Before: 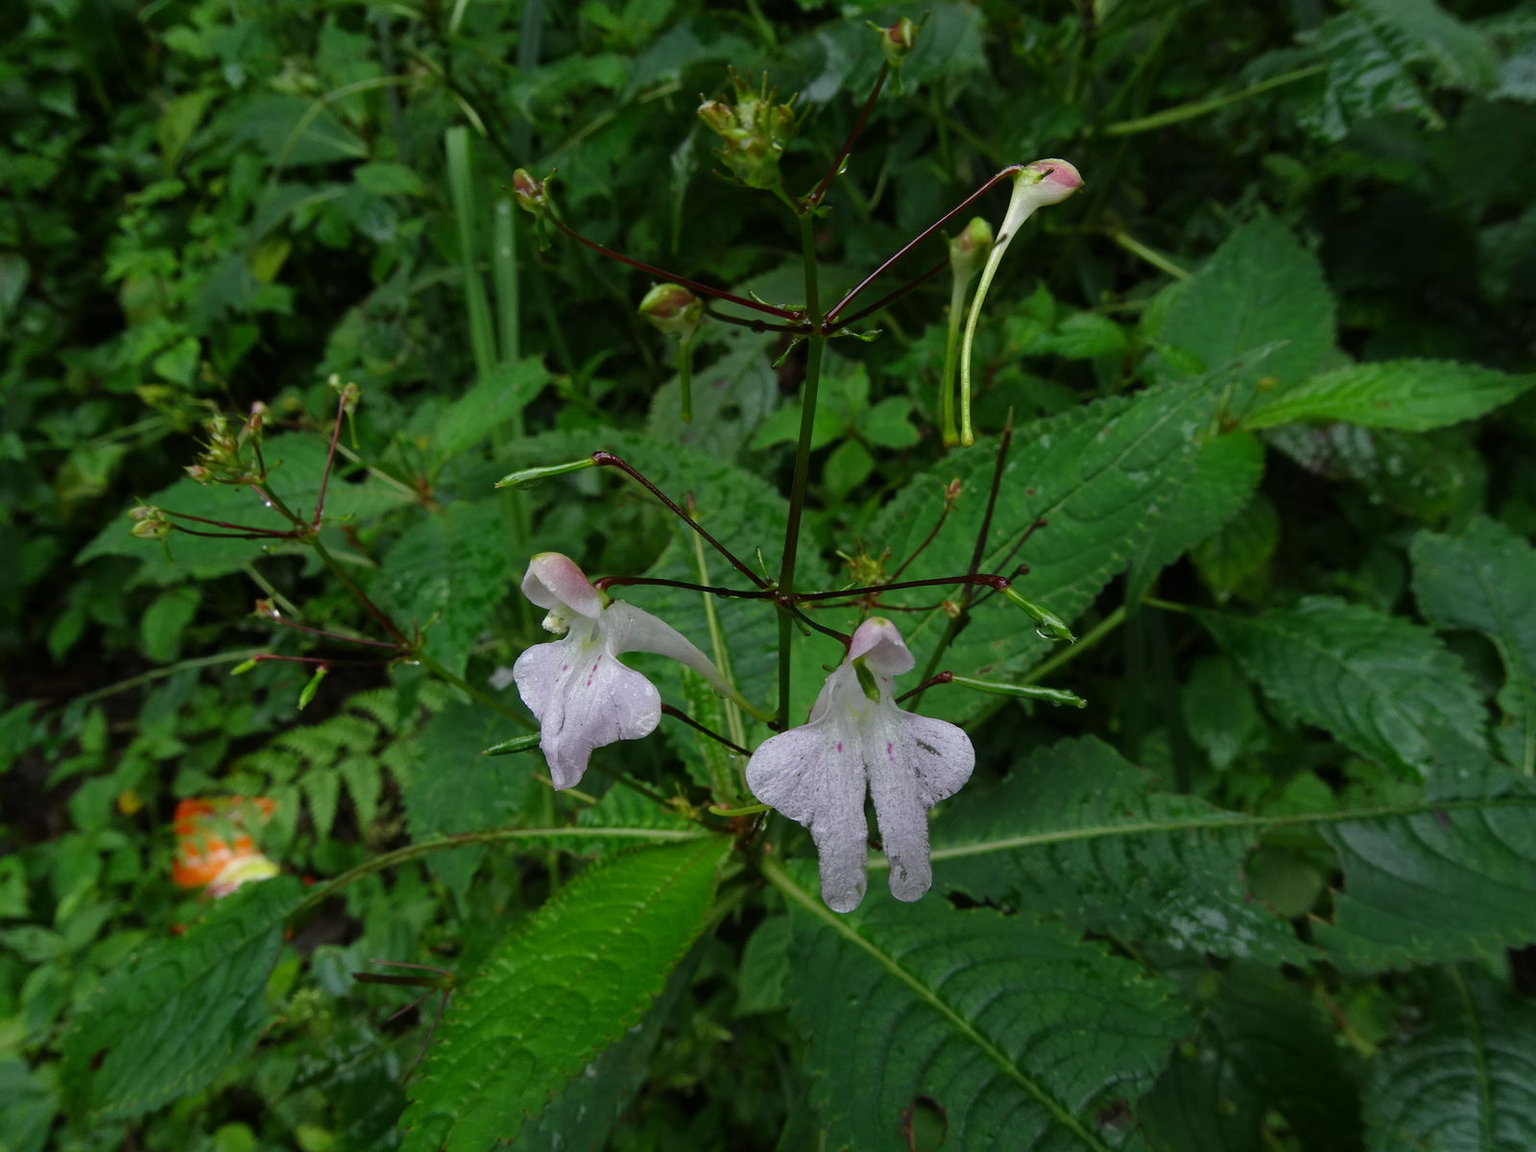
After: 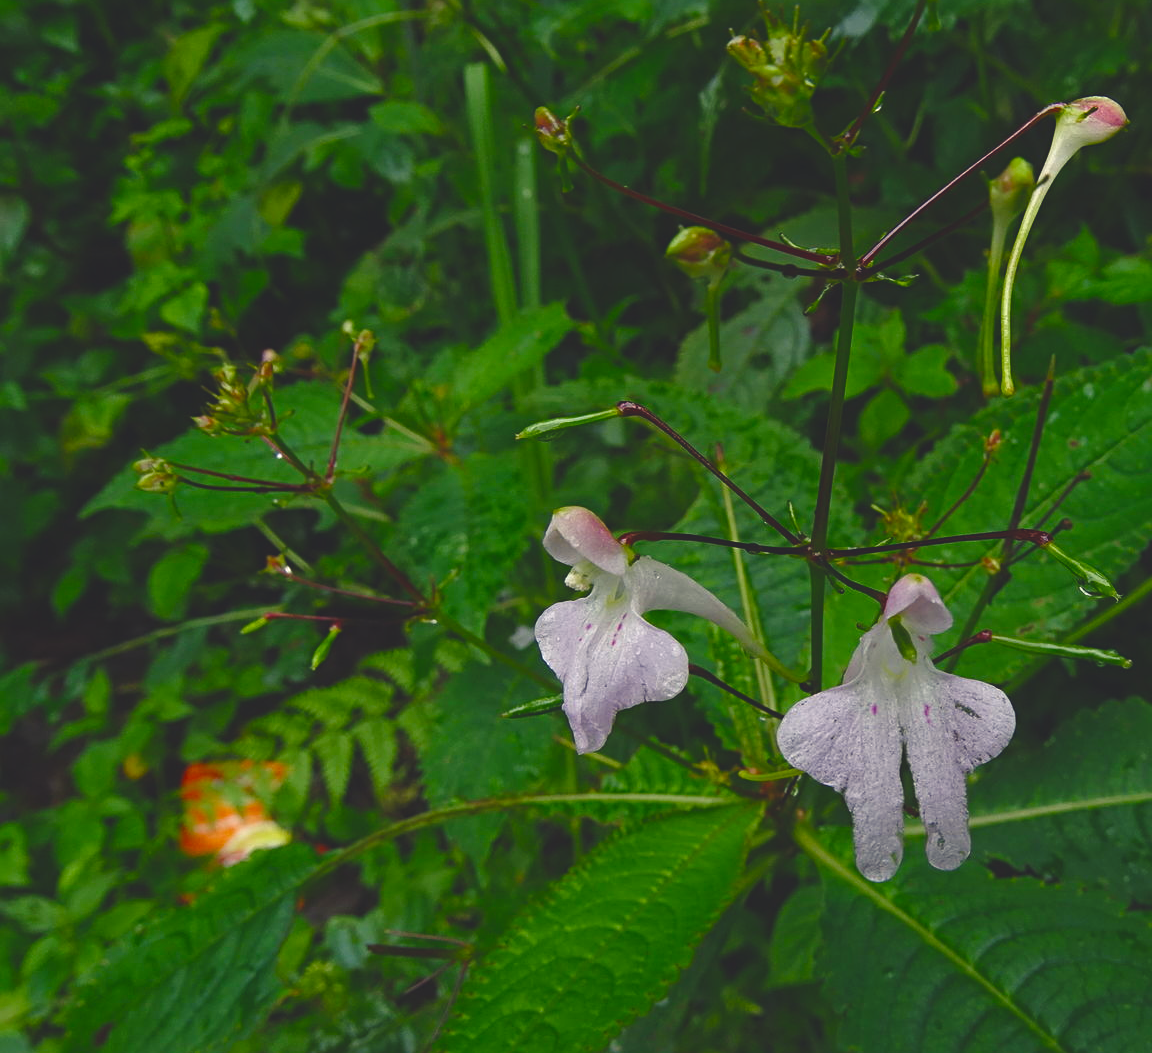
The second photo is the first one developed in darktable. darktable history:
color balance rgb: shadows lift › chroma 3%, shadows lift › hue 280.8°, power › hue 330°, highlights gain › chroma 3%, highlights gain › hue 75.6°, global offset › luminance 2%, perceptual saturation grading › global saturation 20%, perceptual saturation grading › highlights -25%, perceptual saturation grading › shadows 50%, global vibrance 20.33%
sharpen: radius 2.529, amount 0.323
crop: top 5.803%, right 27.864%, bottom 5.804%
